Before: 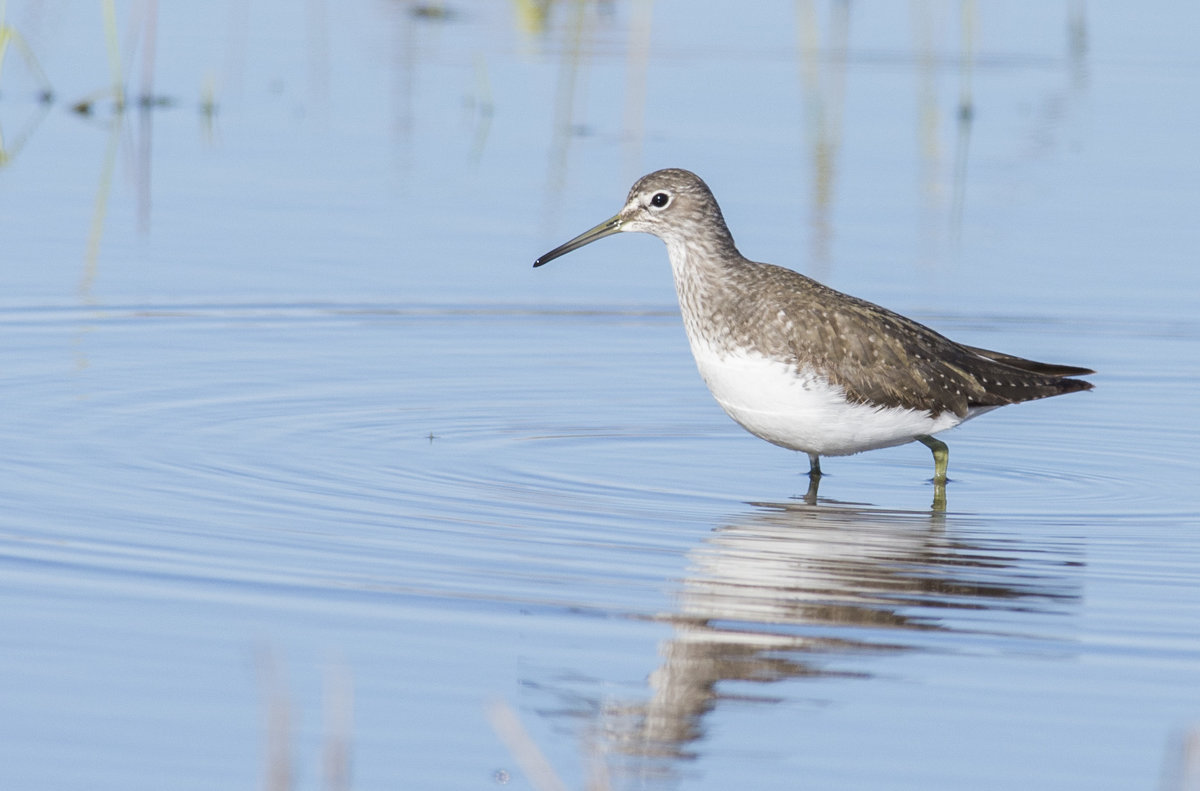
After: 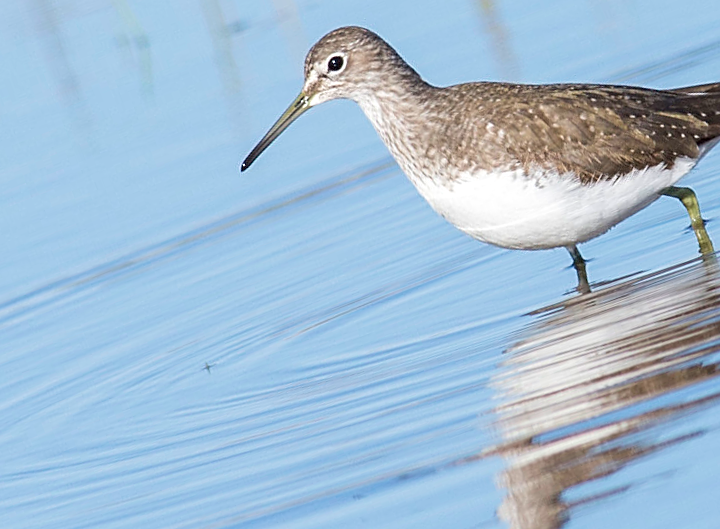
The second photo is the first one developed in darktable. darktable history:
contrast brightness saturation: saturation -0.068
velvia: on, module defaults
exposure: exposure 0.123 EV, compensate highlight preservation false
crop and rotate: angle 21.09°, left 6.972%, right 4.18%, bottom 1.065%
sharpen: on, module defaults
